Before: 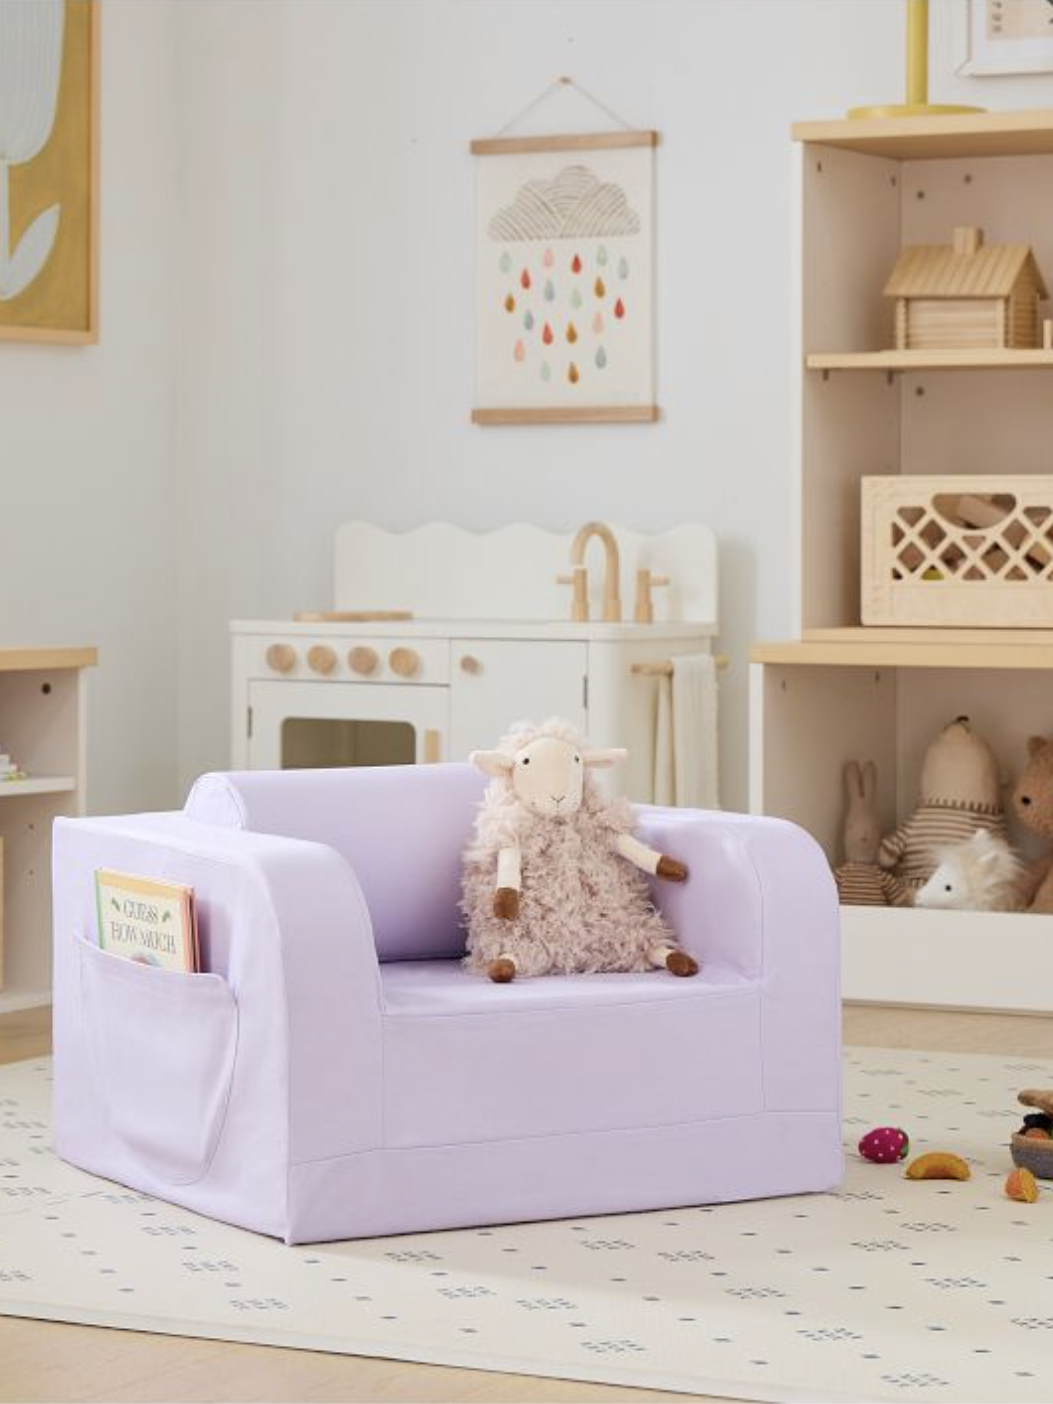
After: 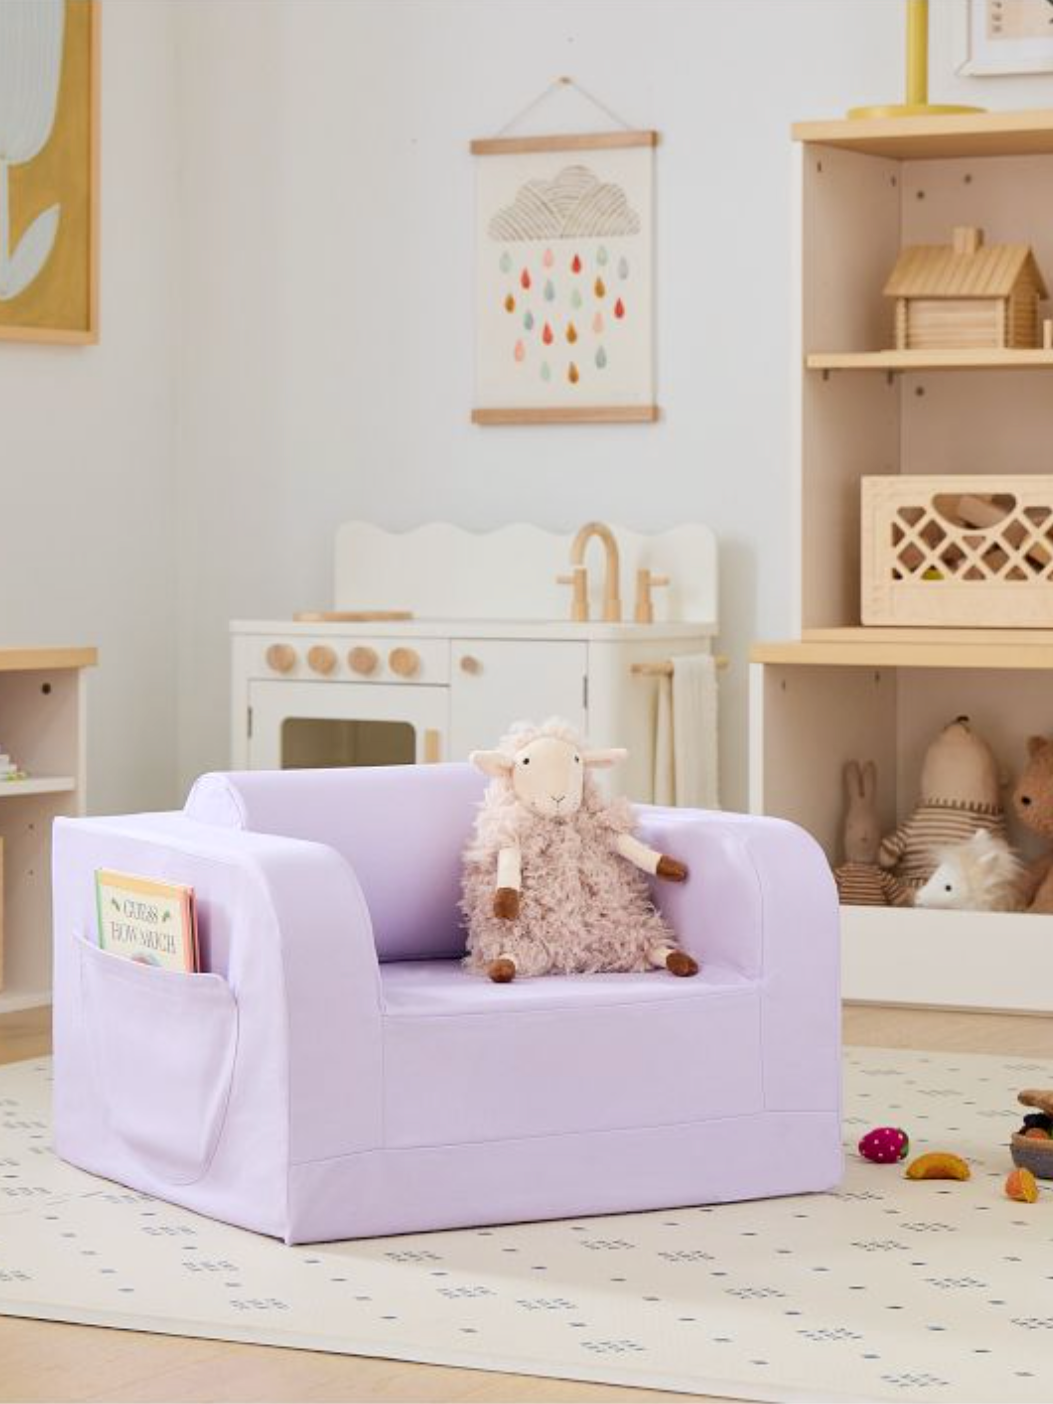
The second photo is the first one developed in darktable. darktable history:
tone equalizer: on, module defaults
contrast brightness saturation: contrast 0.07
